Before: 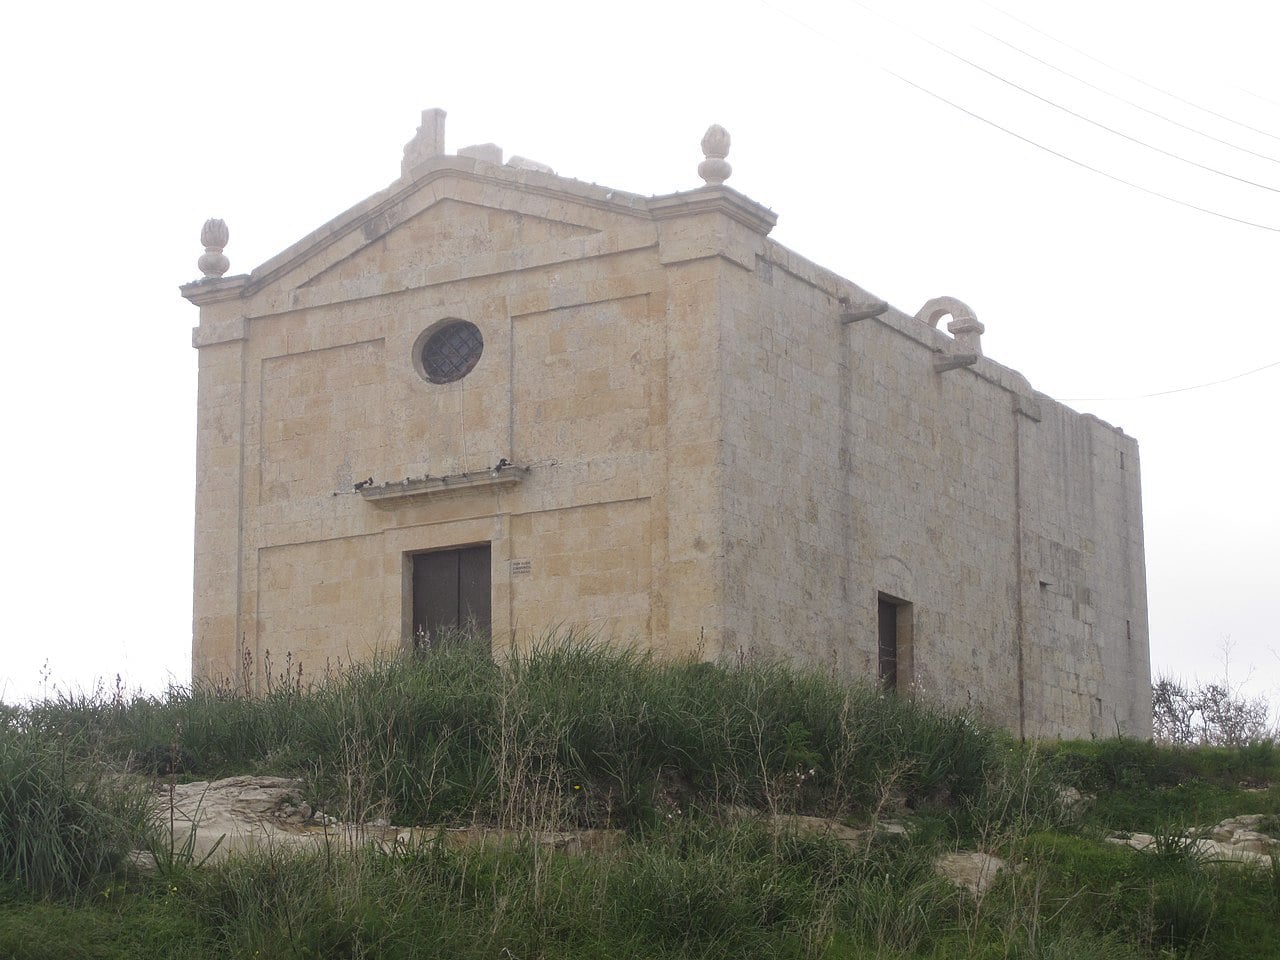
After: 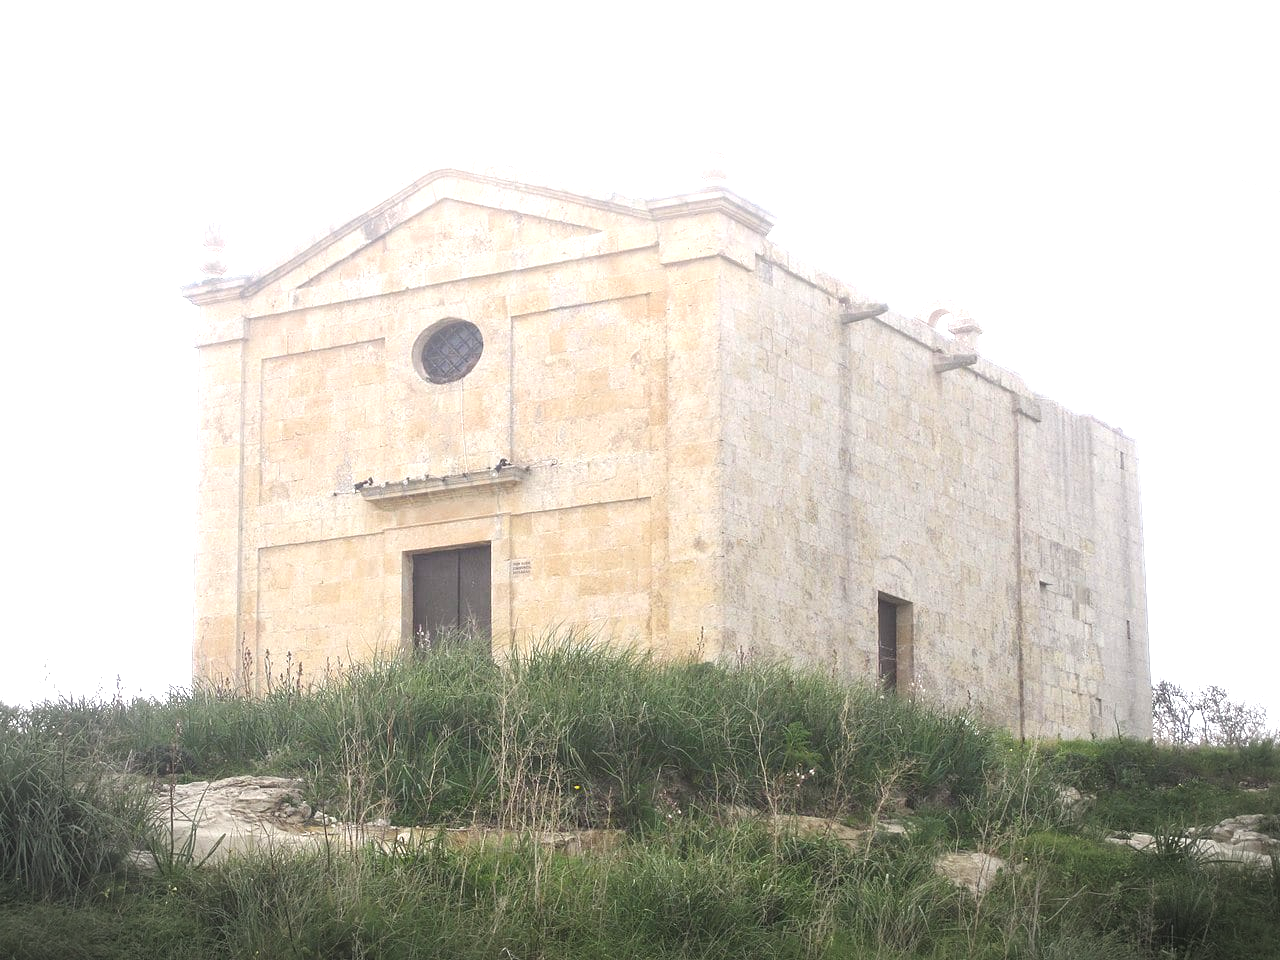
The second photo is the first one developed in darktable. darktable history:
vignetting: automatic ratio true
exposure: black level correction 0, exposure 1.4 EV, compensate highlight preservation false
